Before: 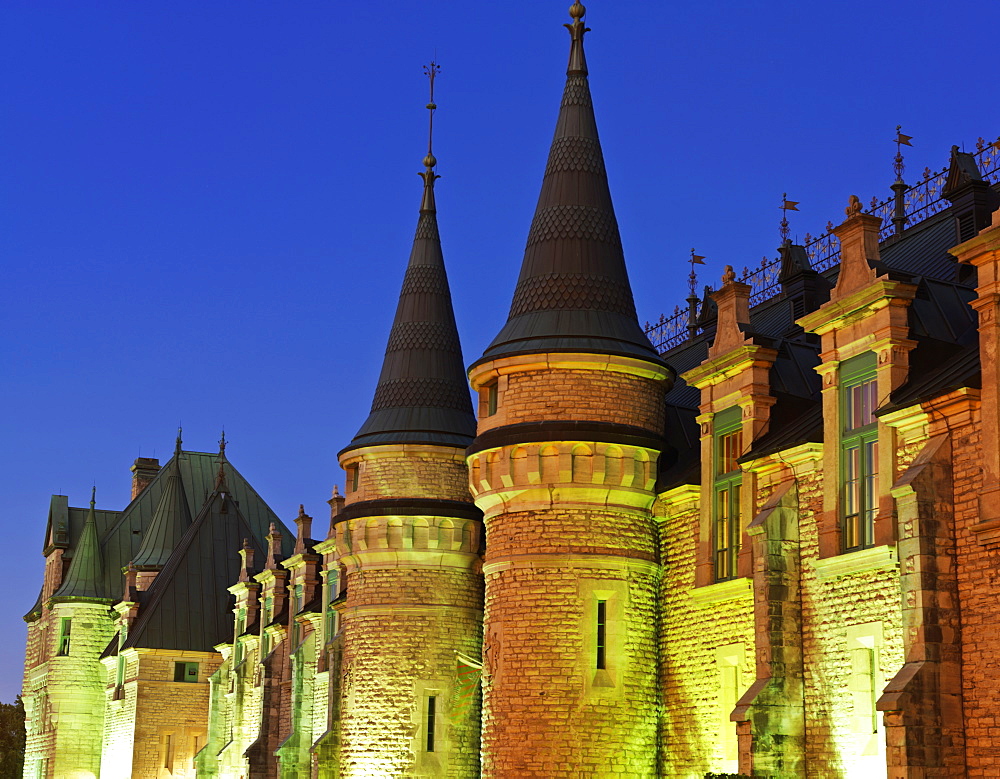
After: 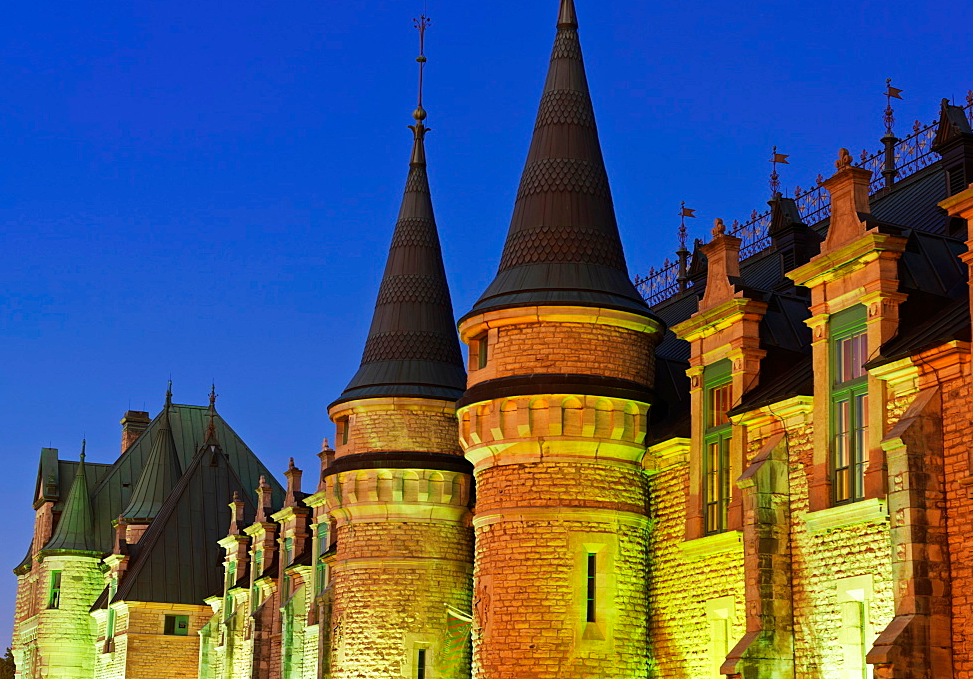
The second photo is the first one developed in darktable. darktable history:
crop: left 1.085%, top 6.114%, right 1.609%, bottom 6.693%
